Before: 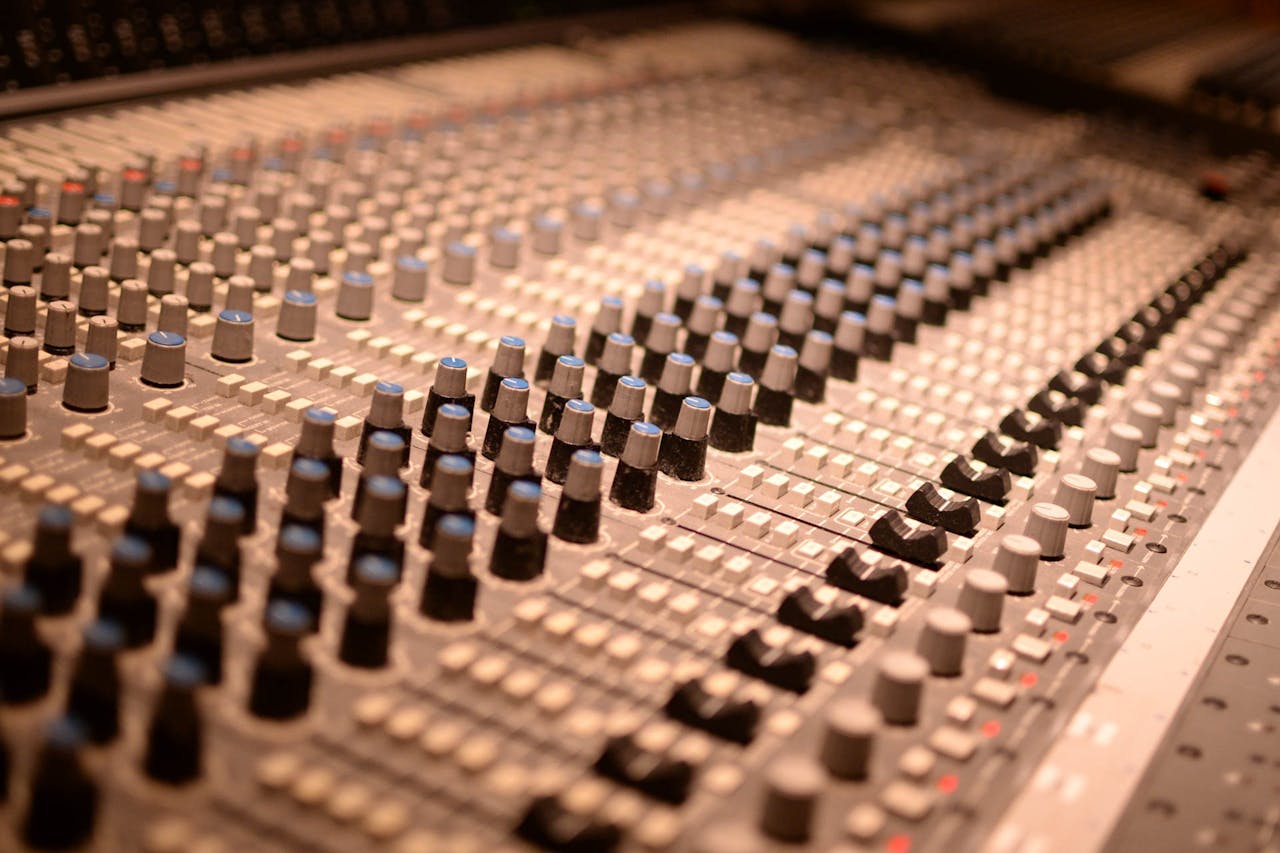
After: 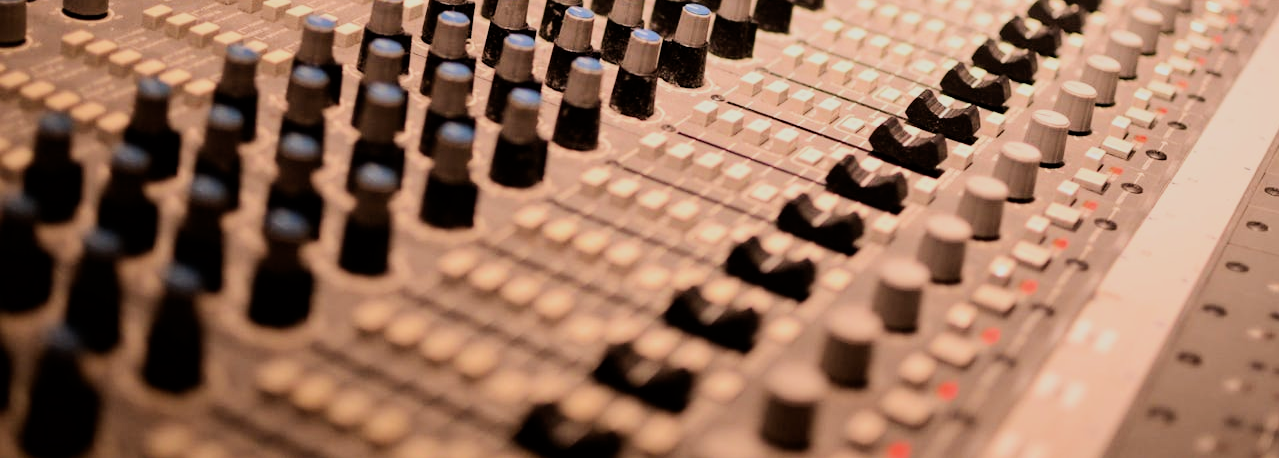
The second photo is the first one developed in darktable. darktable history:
crop and rotate: top 46.237%
tone equalizer: -8 EV -0.417 EV, -7 EV -0.389 EV, -6 EV -0.333 EV, -5 EV -0.222 EV, -3 EV 0.222 EV, -2 EV 0.333 EV, -1 EV 0.389 EV, +0 EV 0.417 EV, edges refinement/feathering 500, mask exposure compensation -1.57 EV, preserve details no
filmic rgb: black relative exposure -7.15 EV, white relative exposure 5.36 EV, hardness 3.02, color science v6 (2022)
